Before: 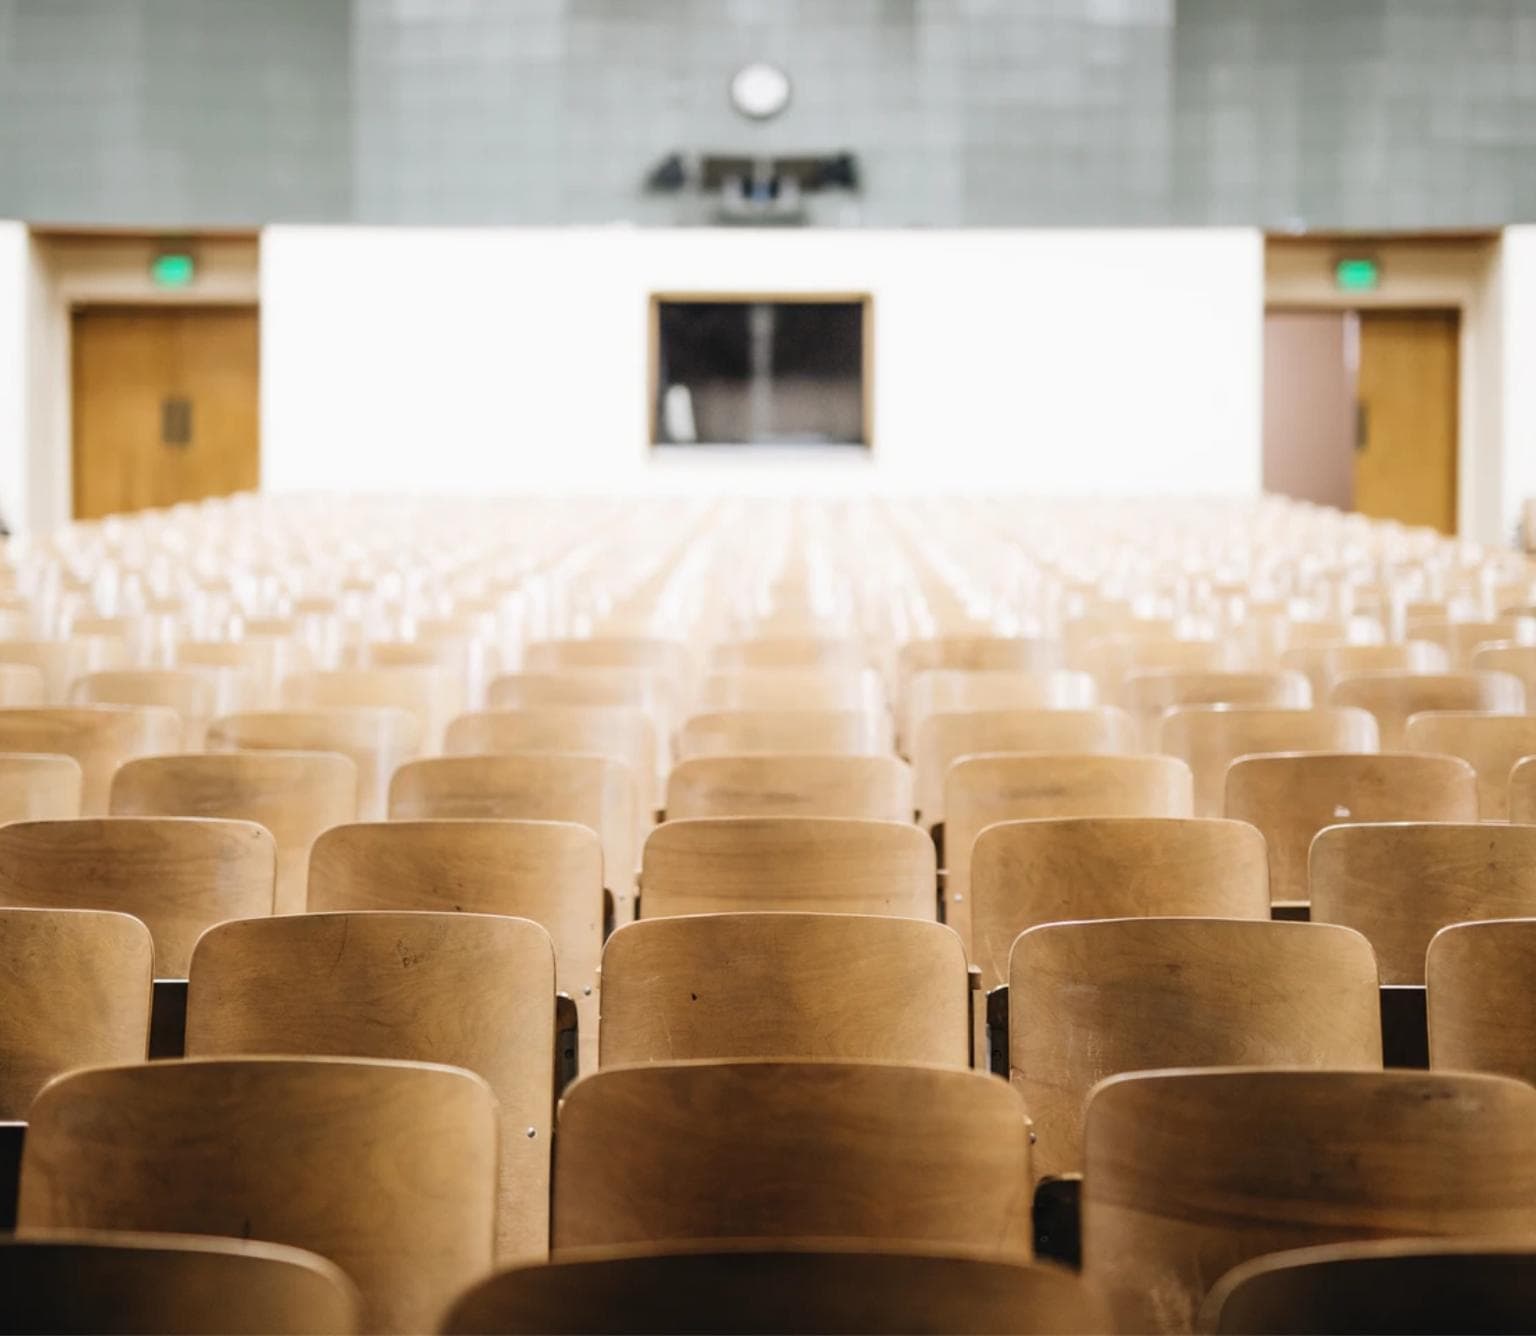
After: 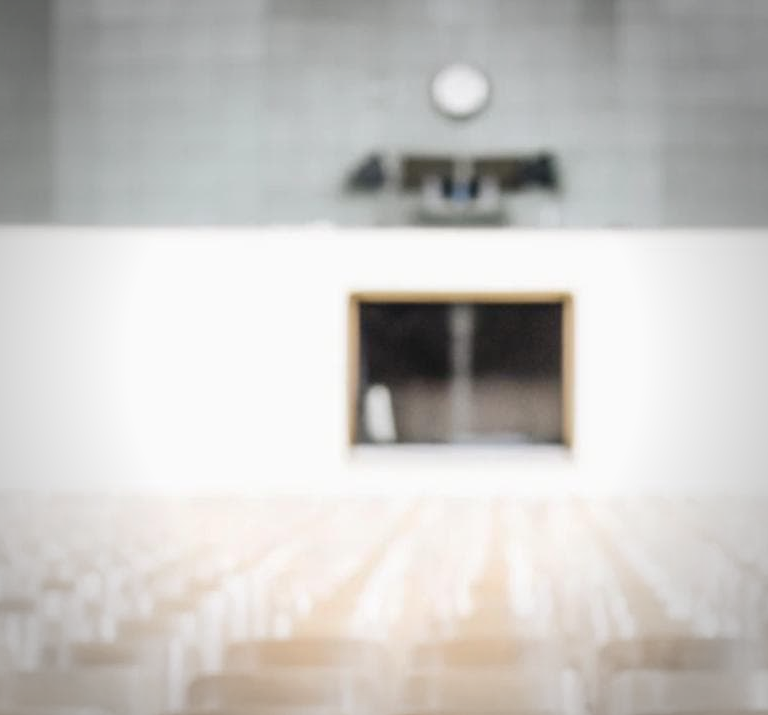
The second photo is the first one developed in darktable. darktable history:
vignetting: fall-off start 67.15%, brightness -0.442, saturation -0.691, width/height ratio 1.011, unbound false
crop: left 19.556%, right 30.401%, bottom 46.458%
